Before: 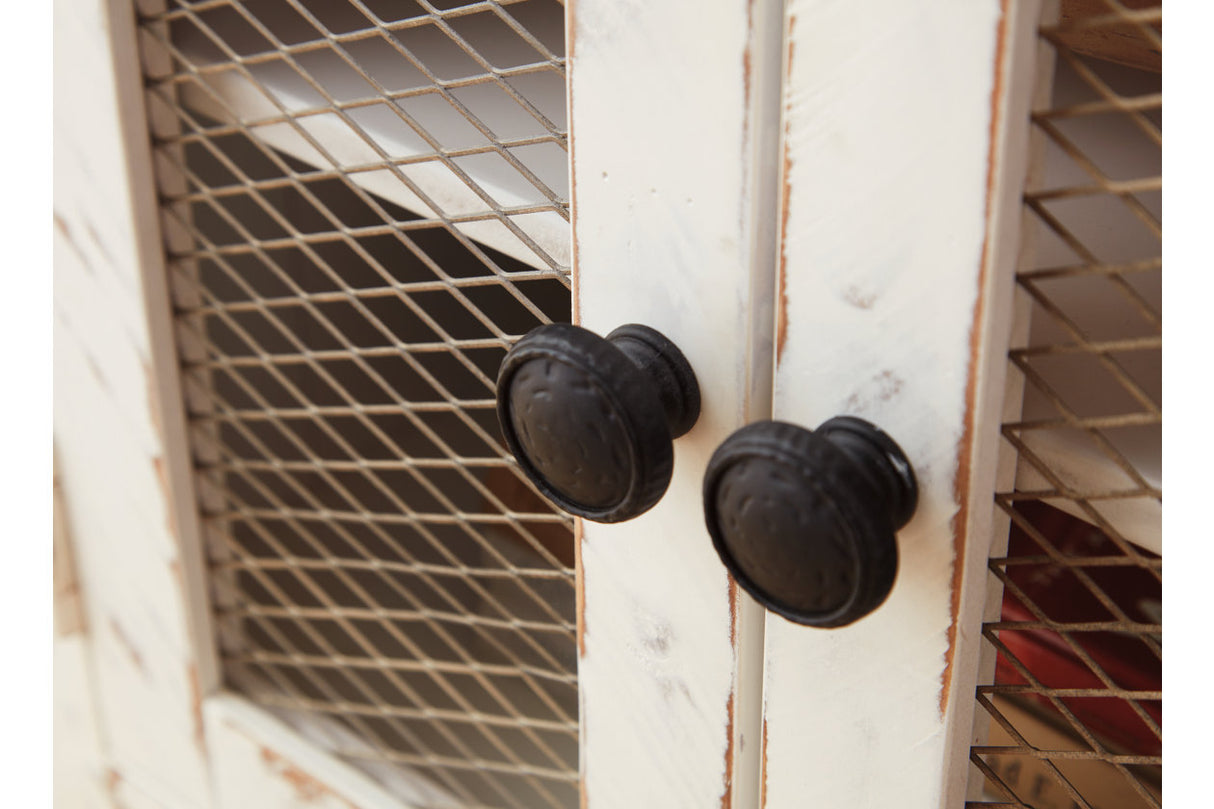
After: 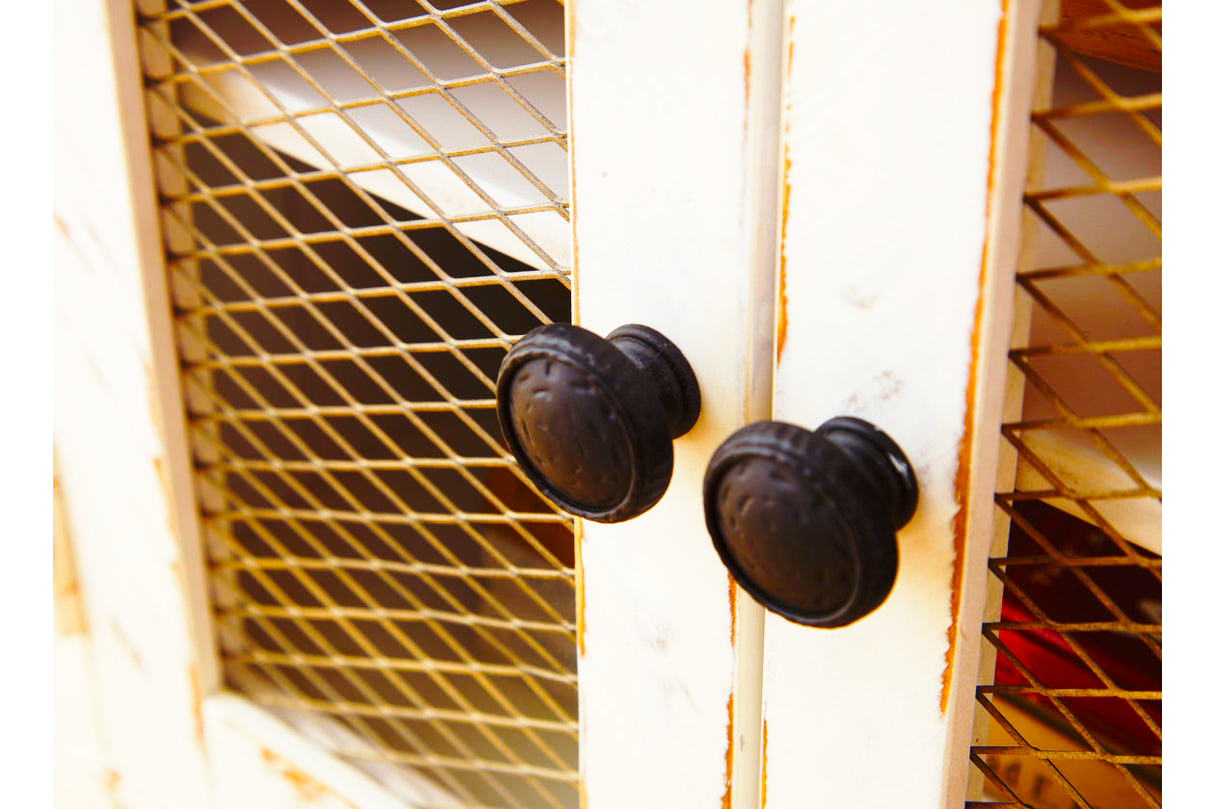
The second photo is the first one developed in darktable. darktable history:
base curve: curves: ch0 [(0, 0) (0.036, 0.037) (0.121, 0.228) (0.46, 0.76) (0.859, 0.983) (1, 1)], preserve colors none
color balance rgb: linear chroma grading › global chroma 25%, perceptual saturation grading › global saturation 50%
